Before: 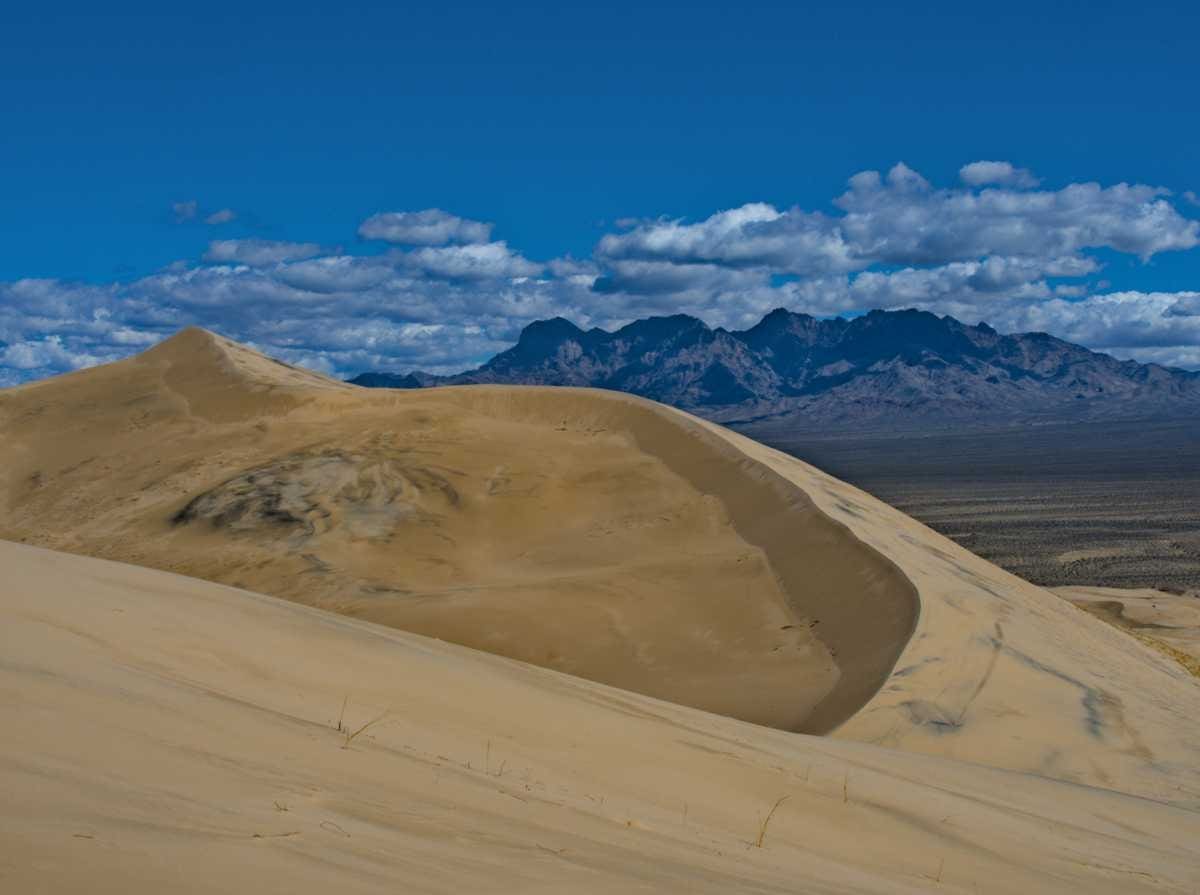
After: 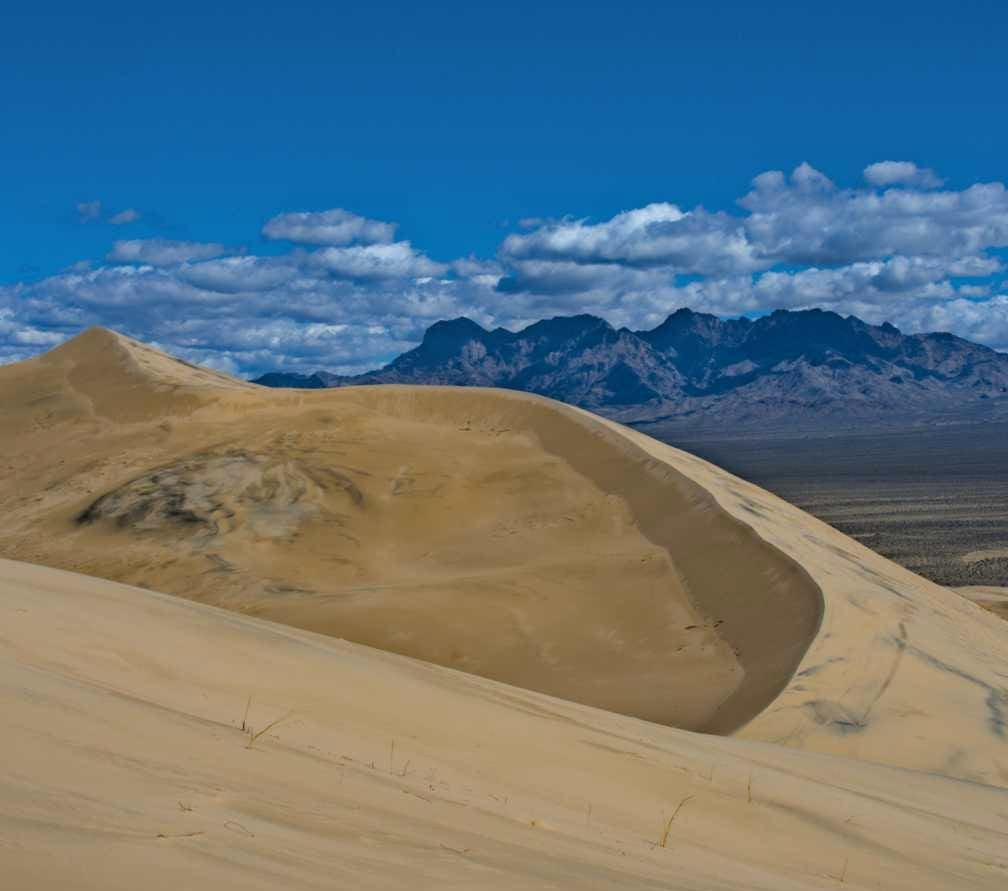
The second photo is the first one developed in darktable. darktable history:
exposure: exposure 0.217 EV, compensate highlight preservation false
crop: left 8.026%, right 7.374%
